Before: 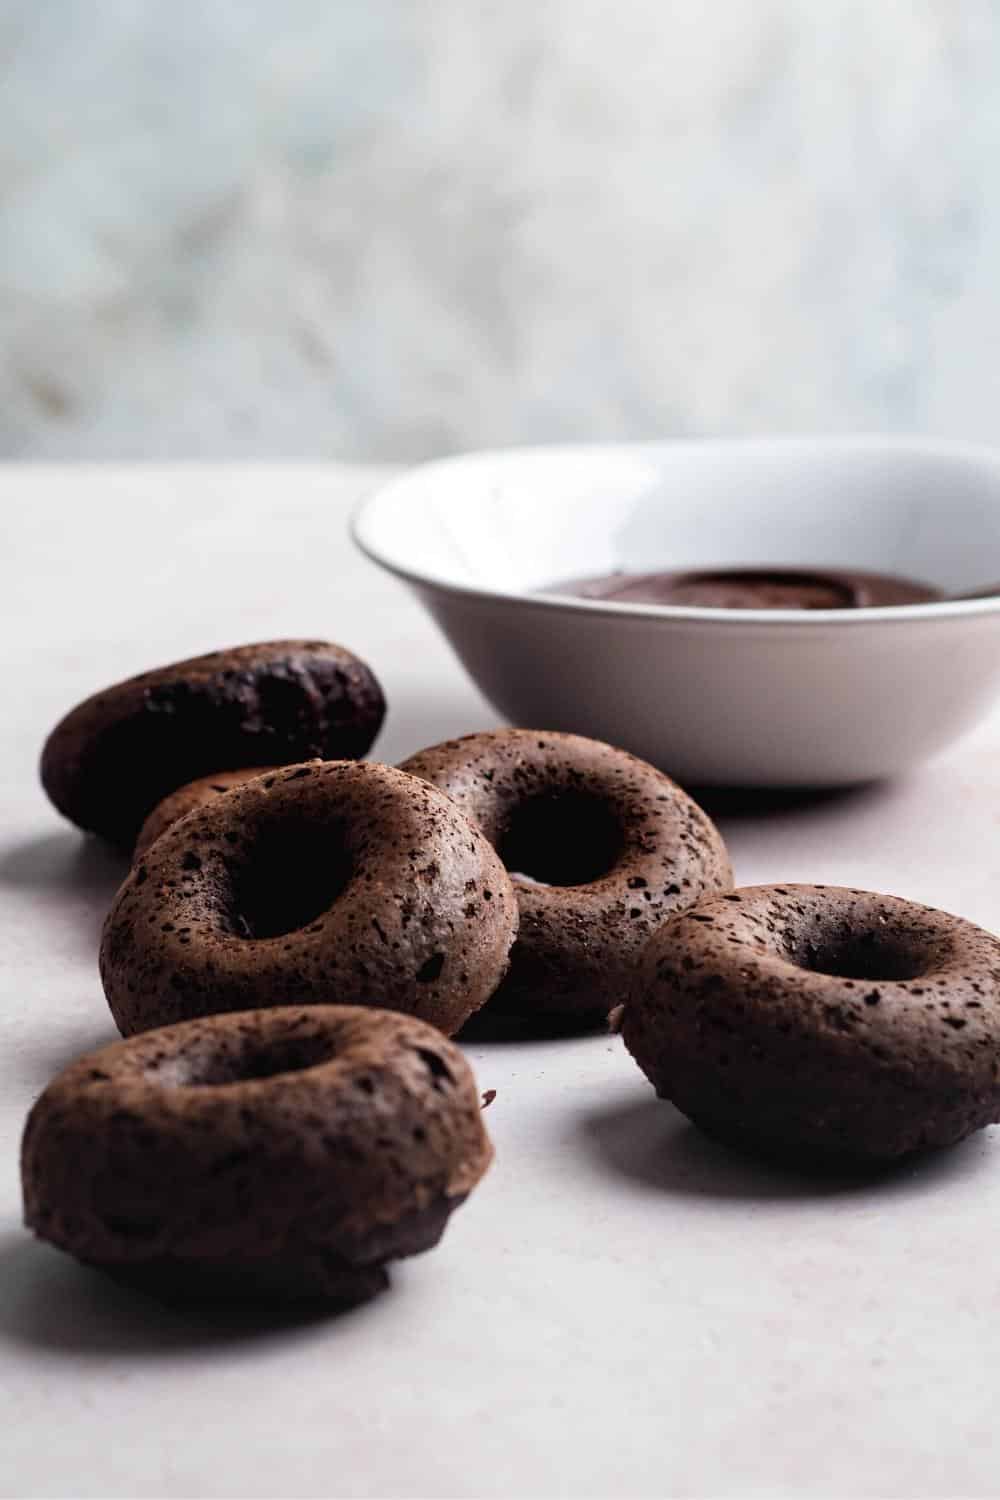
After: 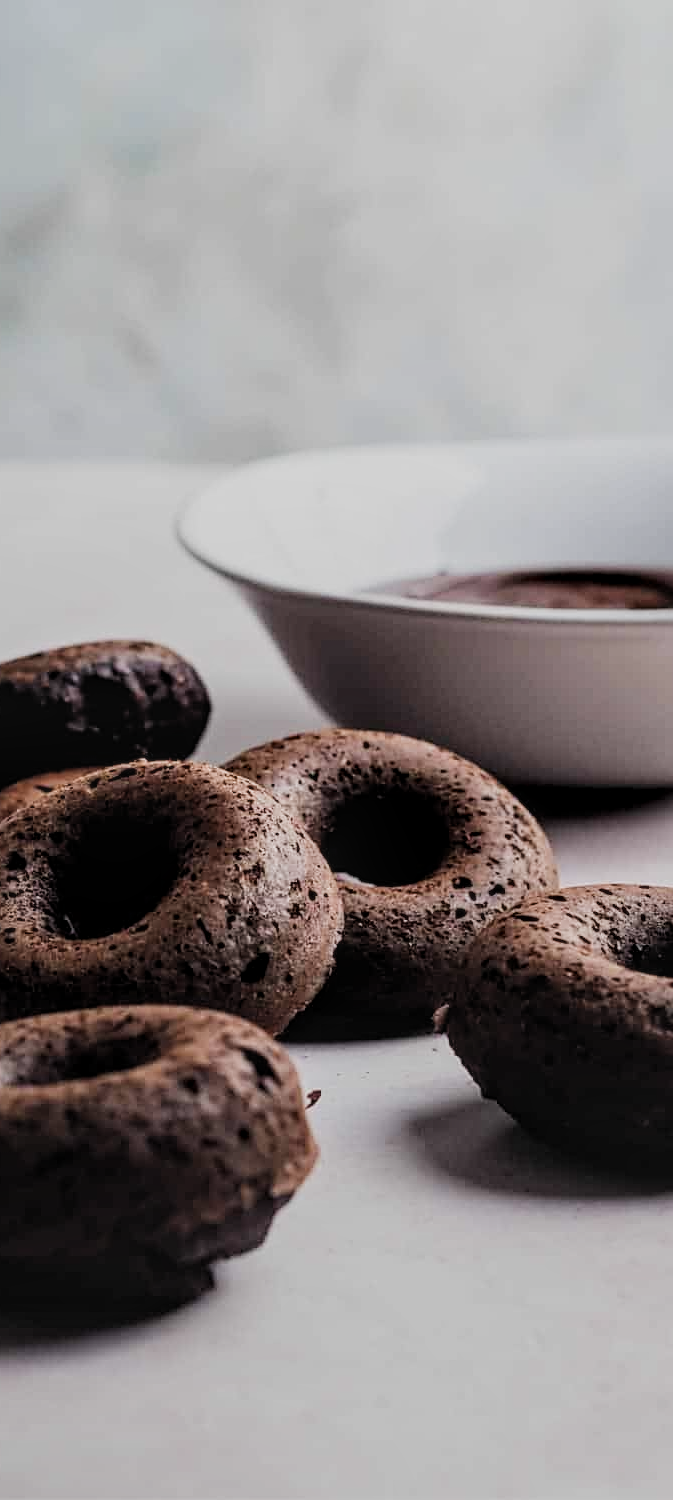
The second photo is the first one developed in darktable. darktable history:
local contrast: on, module defaults
sharpen: on, module defaults
crop and rotate: left 17.529%, right 15.132%
exposure: exposure 0.014 EV, compensate highlight preservation false
filmic rgb: black relative exposure -8.03 EV, white relative exposure 4.01 EV, hardness 4.18, color science v5 (2021), iterations of high-quality reconstruction 0, contrast in shadows safe, contrast in highlights safe
